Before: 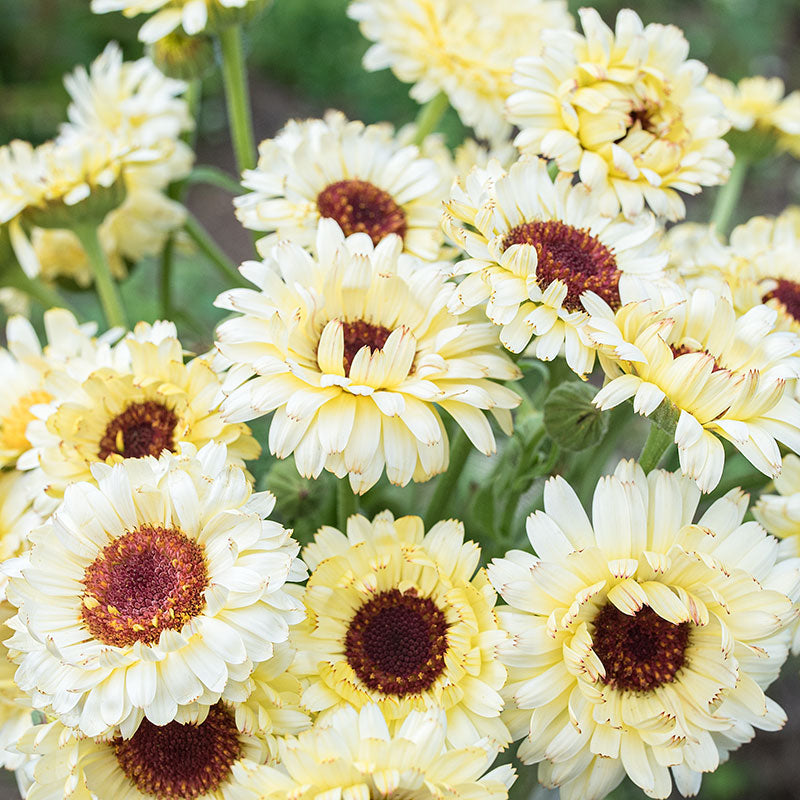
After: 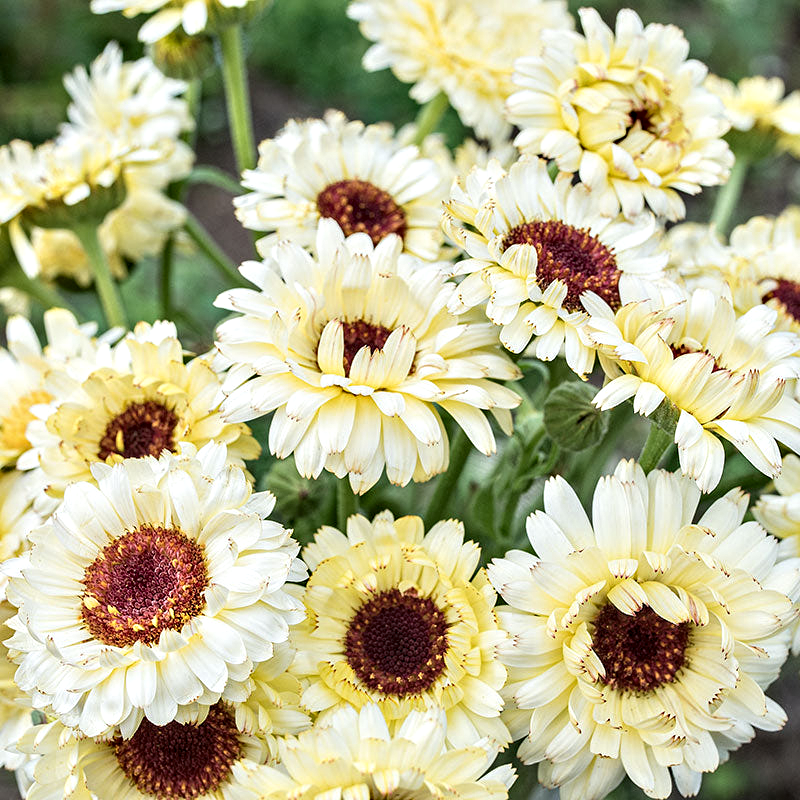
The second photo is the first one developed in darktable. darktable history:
contrast equalizer: y [[0.601, 0.6, 0.598, 0.598, 0.6, 0.601], [0.5 ×6], [0.5 ×6], [0 ×6], [0 ×6]]
